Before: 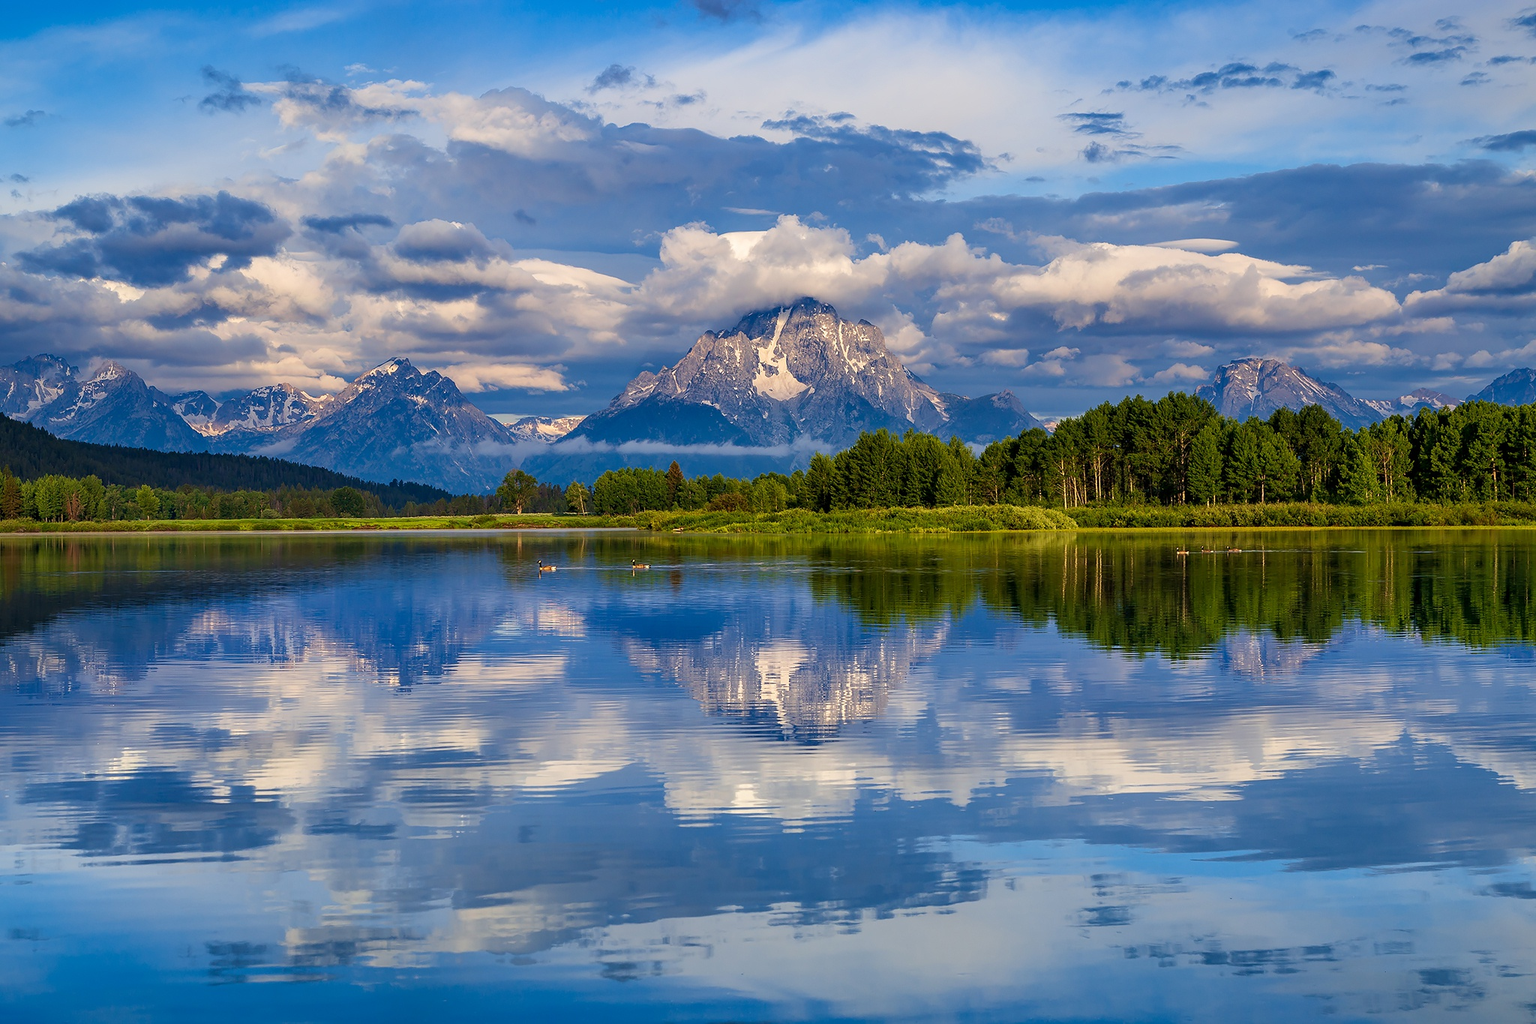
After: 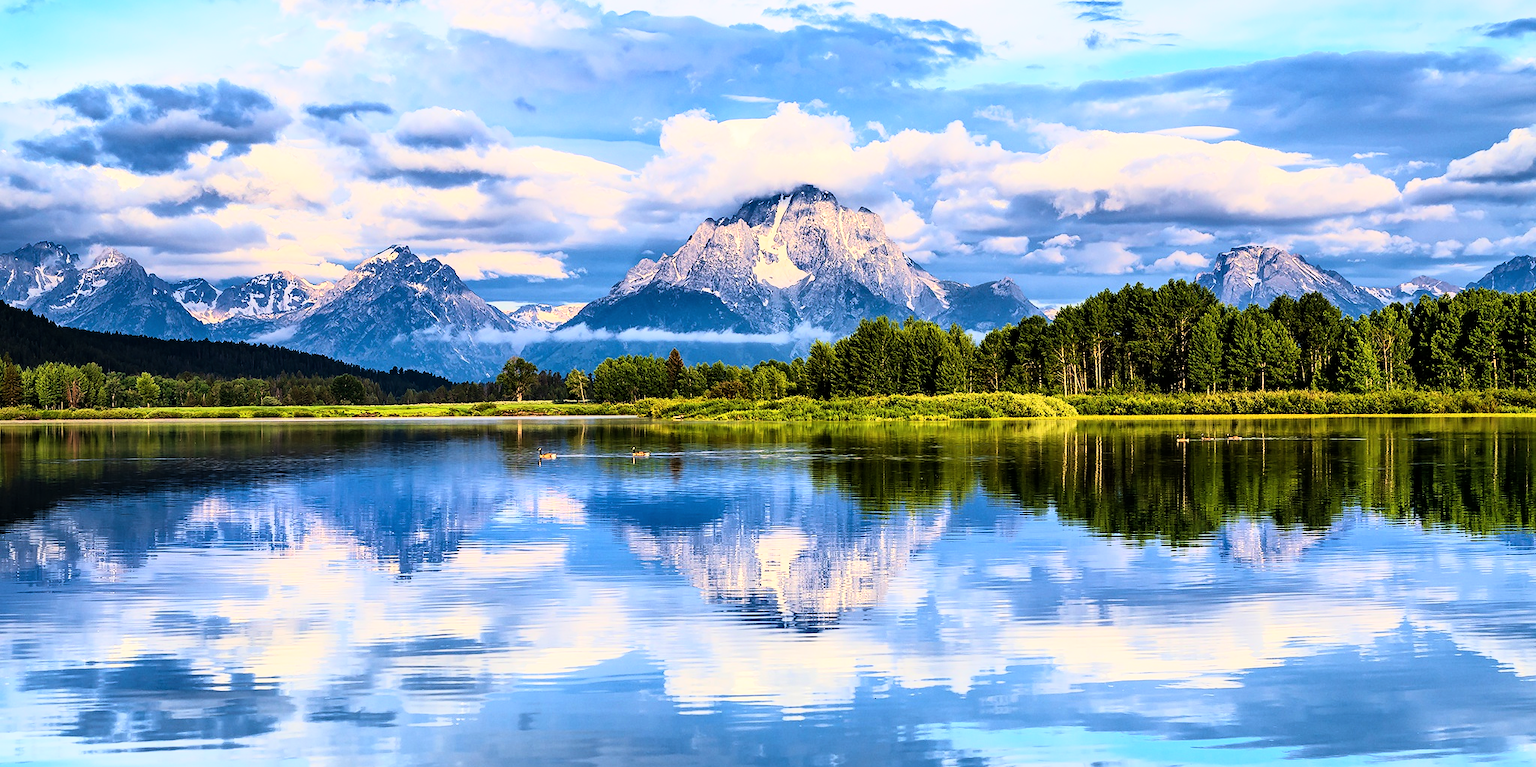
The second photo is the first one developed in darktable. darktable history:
crop: top 11.038%, bottom 13.962%
color balance: input saturation 99%
rgb curve: curves: ch0 [(0, 0) (0.21, 0.15) (0.24, 0.21) (0.5, 0.75) (0.75, 0.96) (0.89, 0.99) (1, 1)]; ch1 [(0, 0.02) (0.21, 0.13) (0.25, 0.2) (0.5, 0.67) (0.75, 0.9) (0.89, 0.97) (1, 1)]; ch2 [(0, 0.02) (0.21, 0.13) (0.25, 0.2) (0.5, 0.67) (0.75, 0.9) (0.89, 0.97) (1, 1)], compensate middle gray true
